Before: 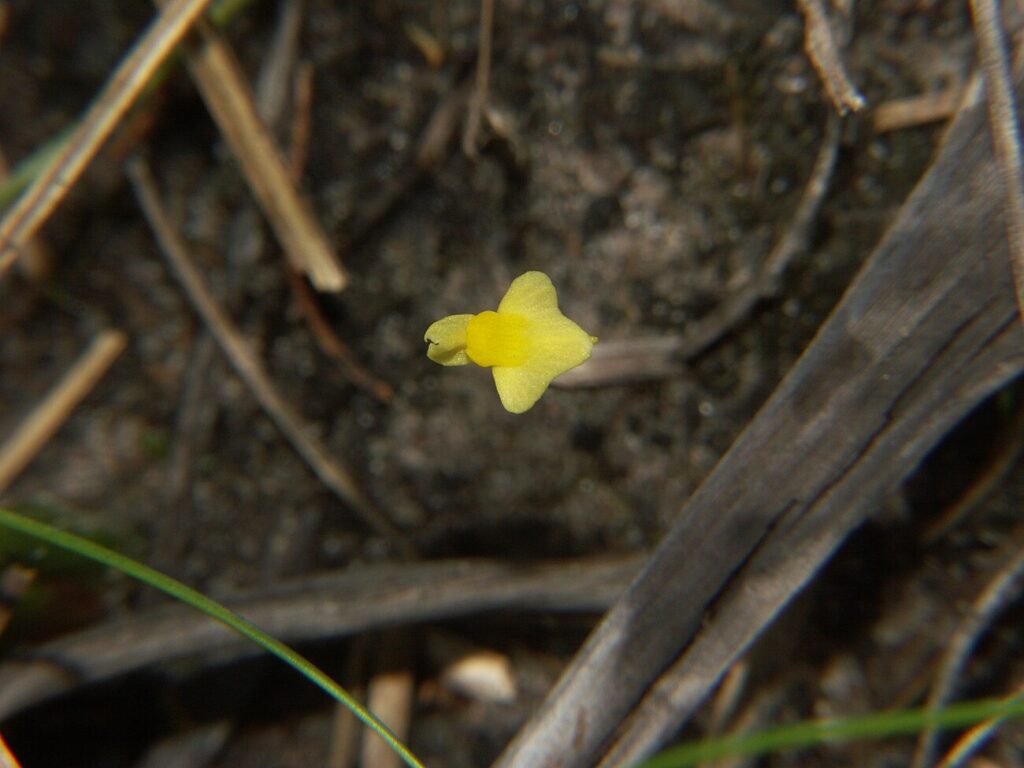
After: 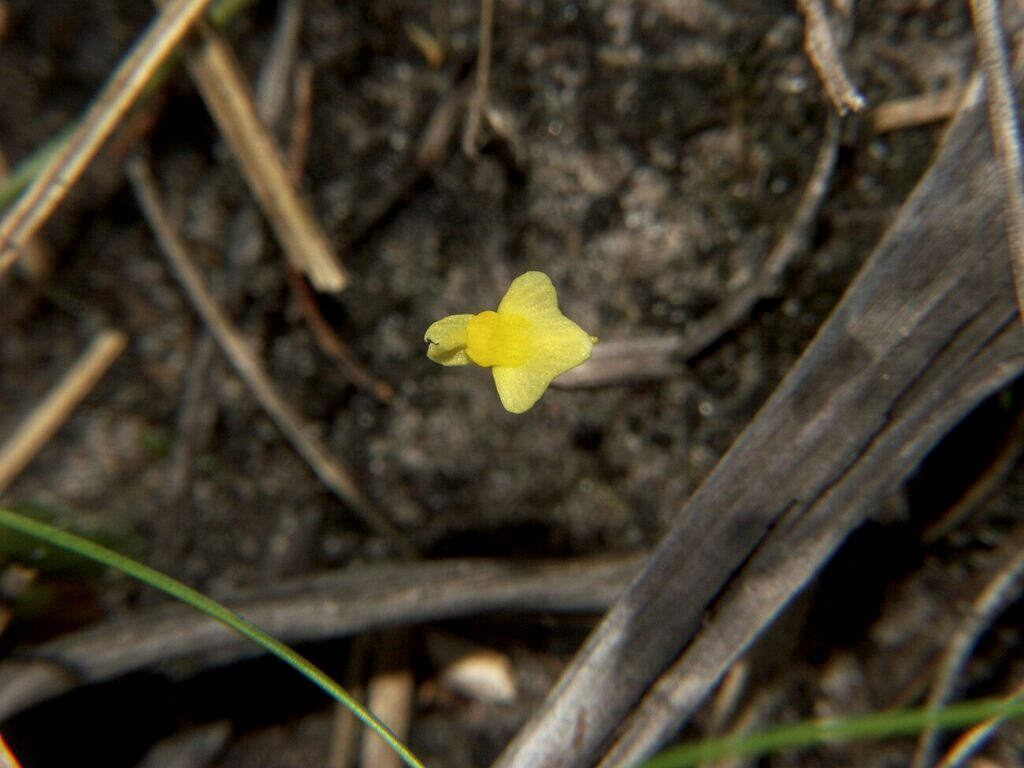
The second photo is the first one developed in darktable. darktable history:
local contrast: highlights 61%, detail 143%, midtone range 0.428
